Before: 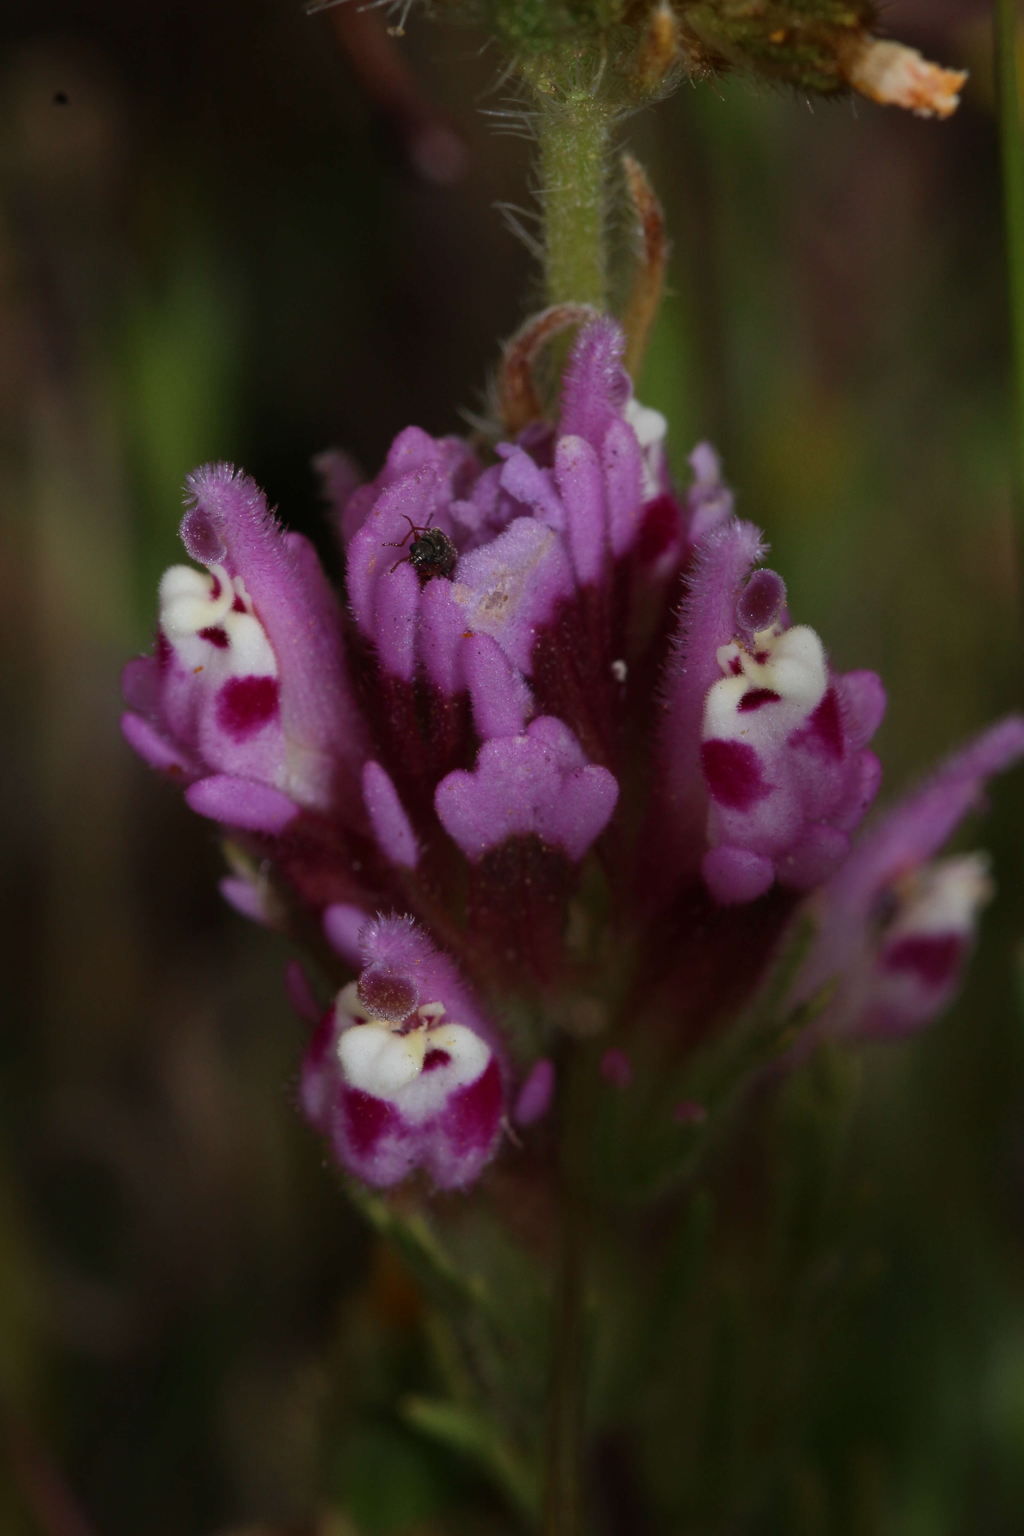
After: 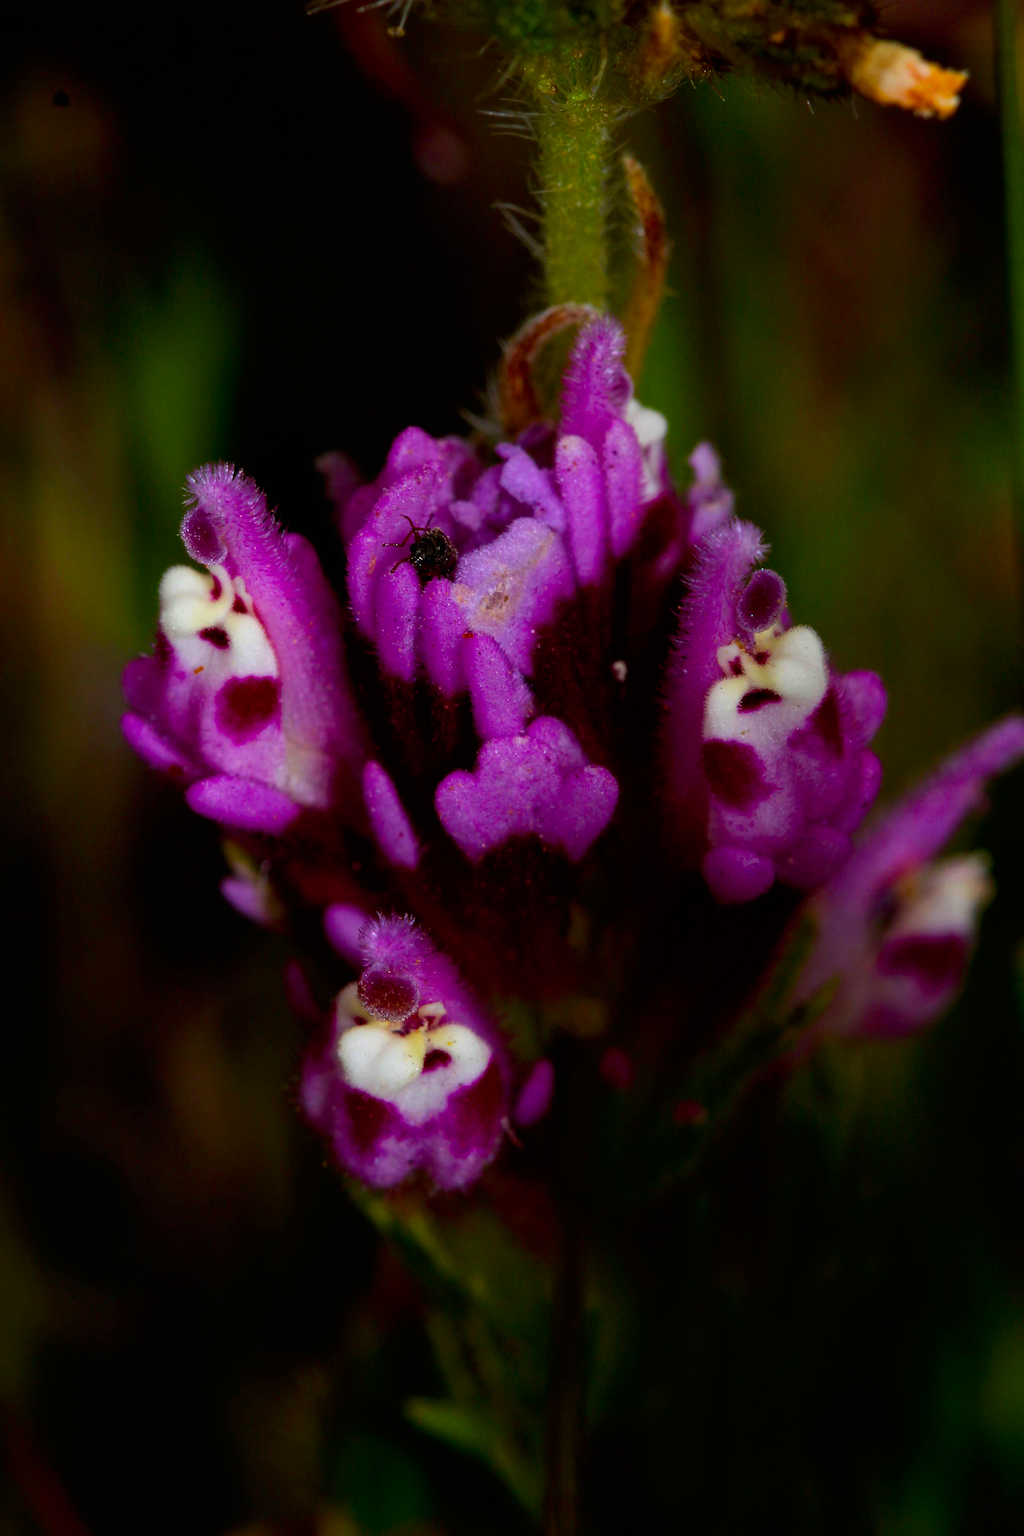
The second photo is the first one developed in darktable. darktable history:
tone curve: curves: ch0 [(0, 0) (0.003, 0) (0.011, 0.001) (0.025, 0.003) (0.044, 0.004) (0.069, 0.007) (0.1, 0.01) (0.136, 0.033) (0.177, 0.082) (0.224, 0.141) (0.277, 0.208) (0.335, 0.282) (0.399, 0.363) (0.468, 0.451) (0.543, 0.545) (0.623, 0.647) (0.709, 0.756) (0.801, 0.87) (0.898, 0.972) (1, 1)], preserve colors none
color balance rgb: linear chroma grading › global chroma 15%, perceptual saturation grading › global saturation 30%
